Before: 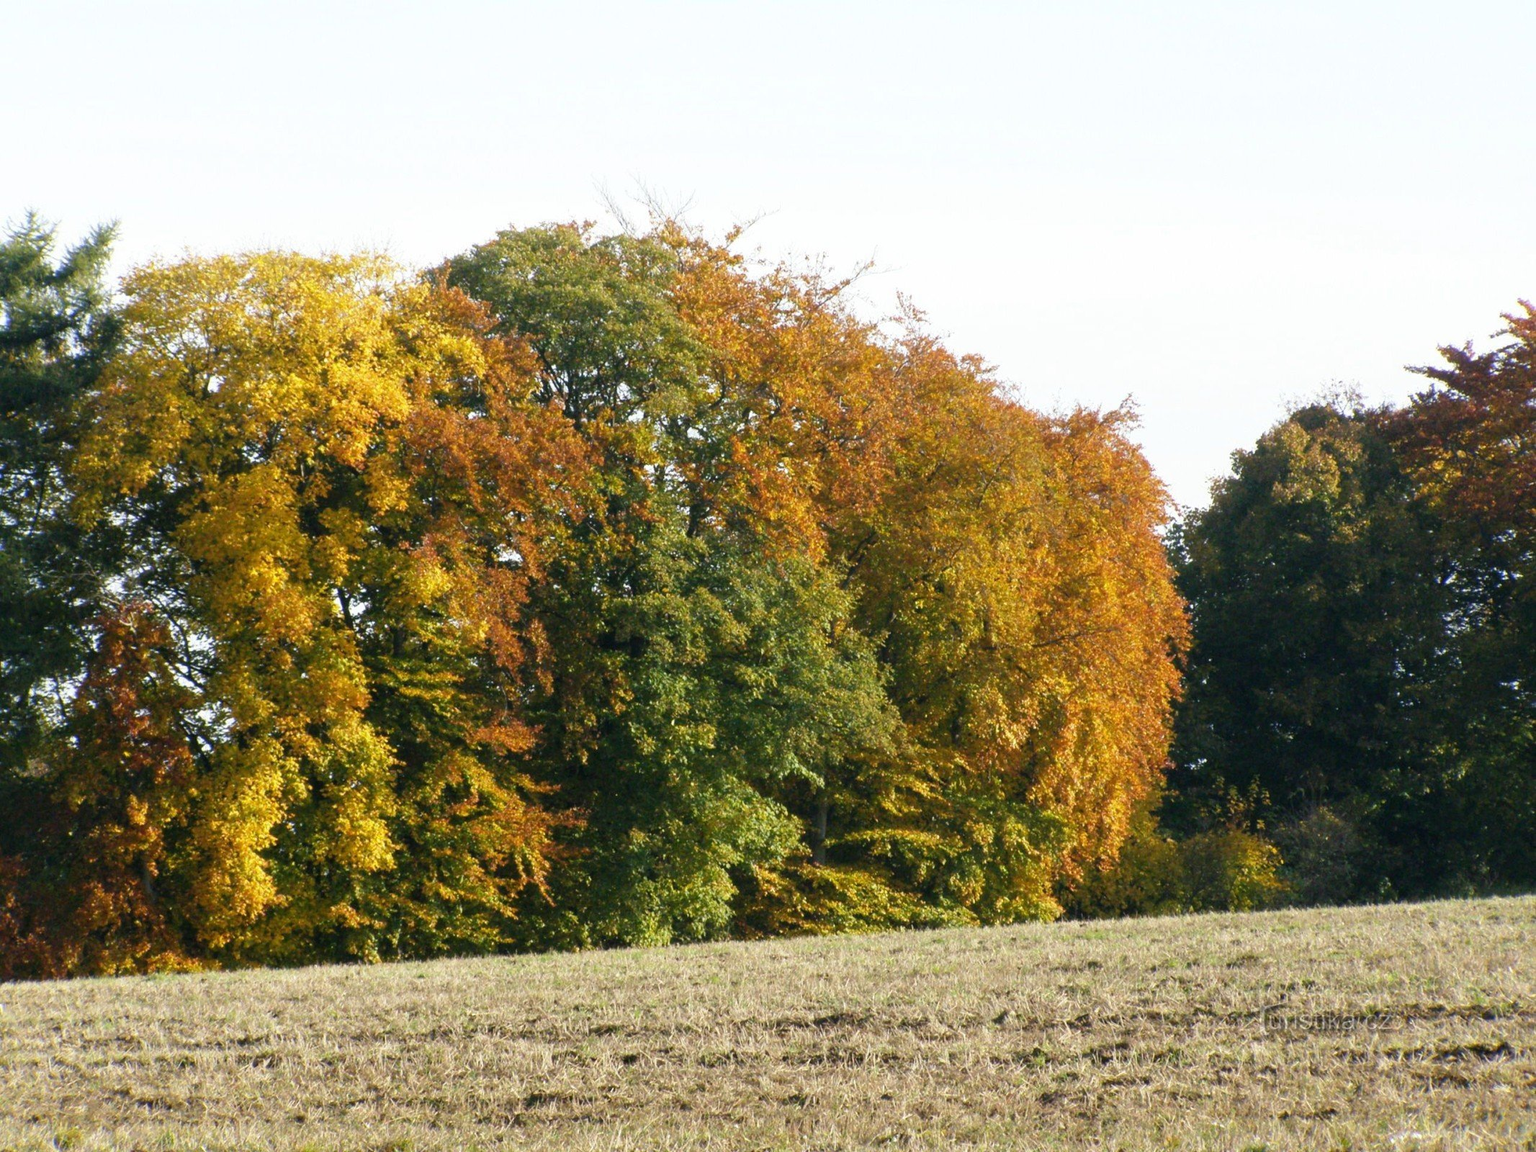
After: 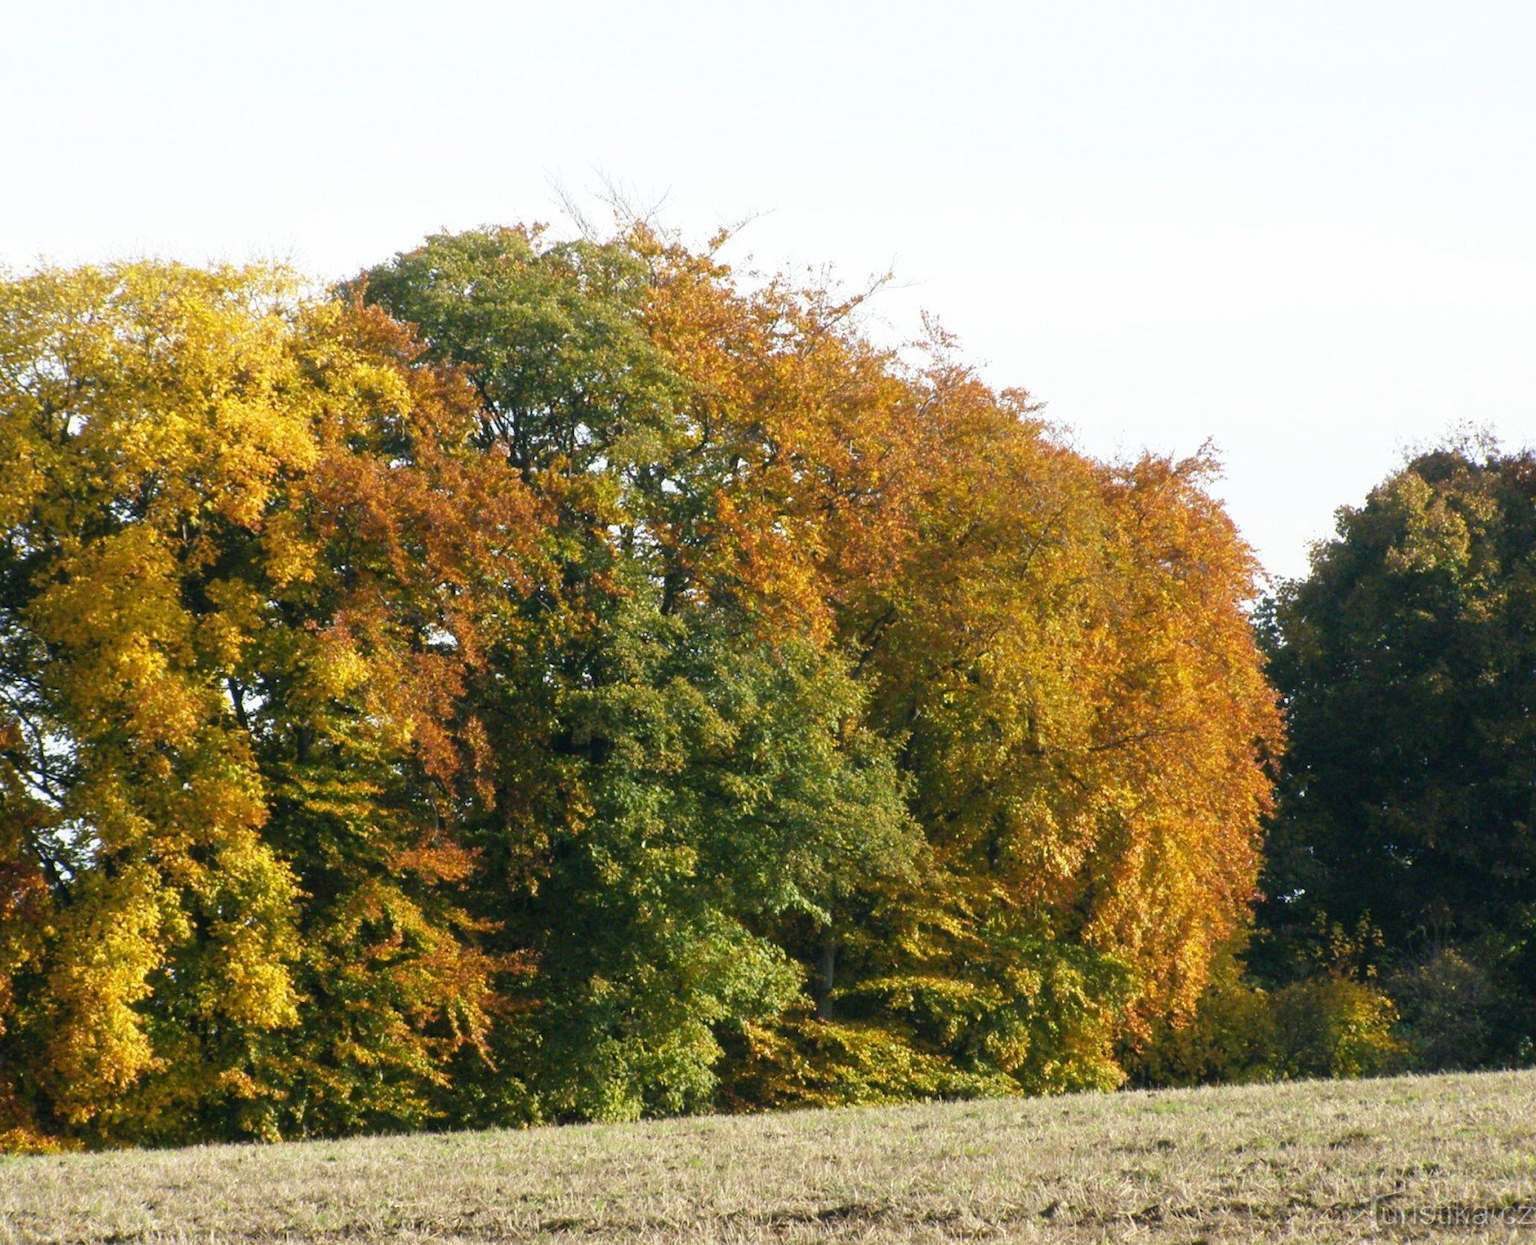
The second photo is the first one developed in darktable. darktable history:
crop: left 10.002%, top 3.593%, right 9.257%, bottom 9.128%
